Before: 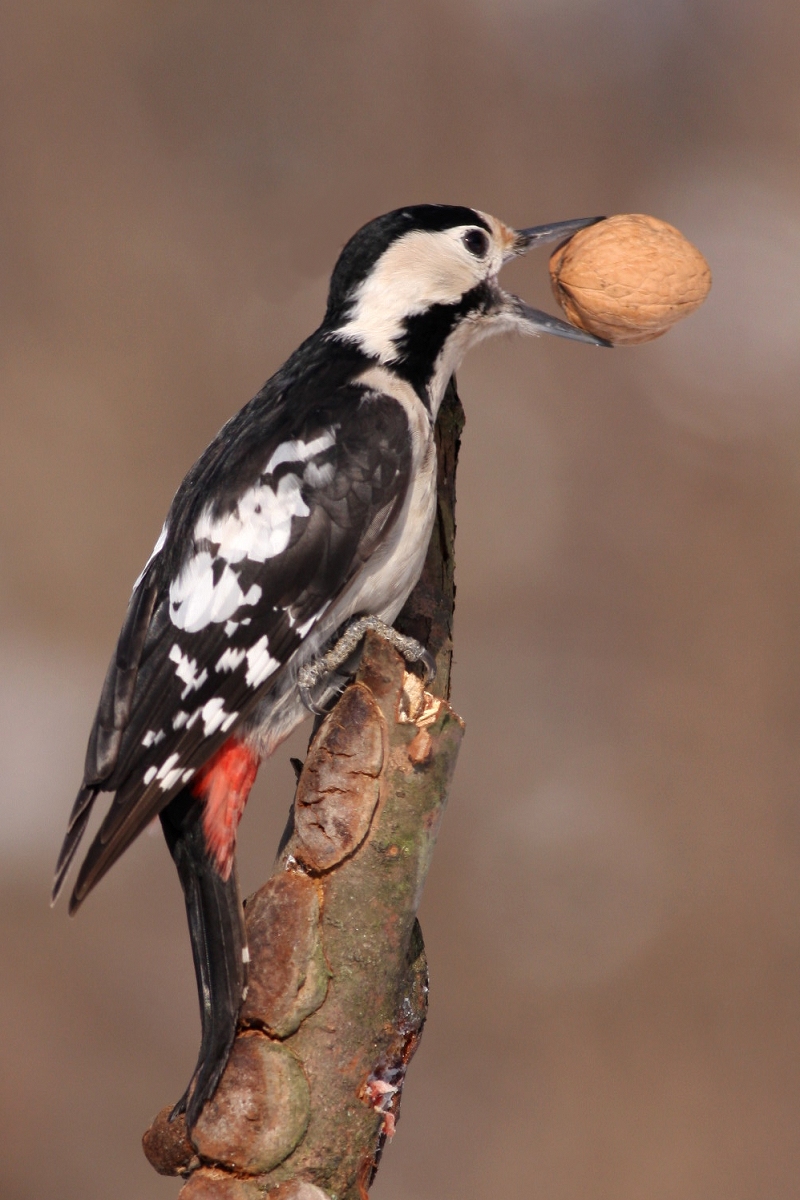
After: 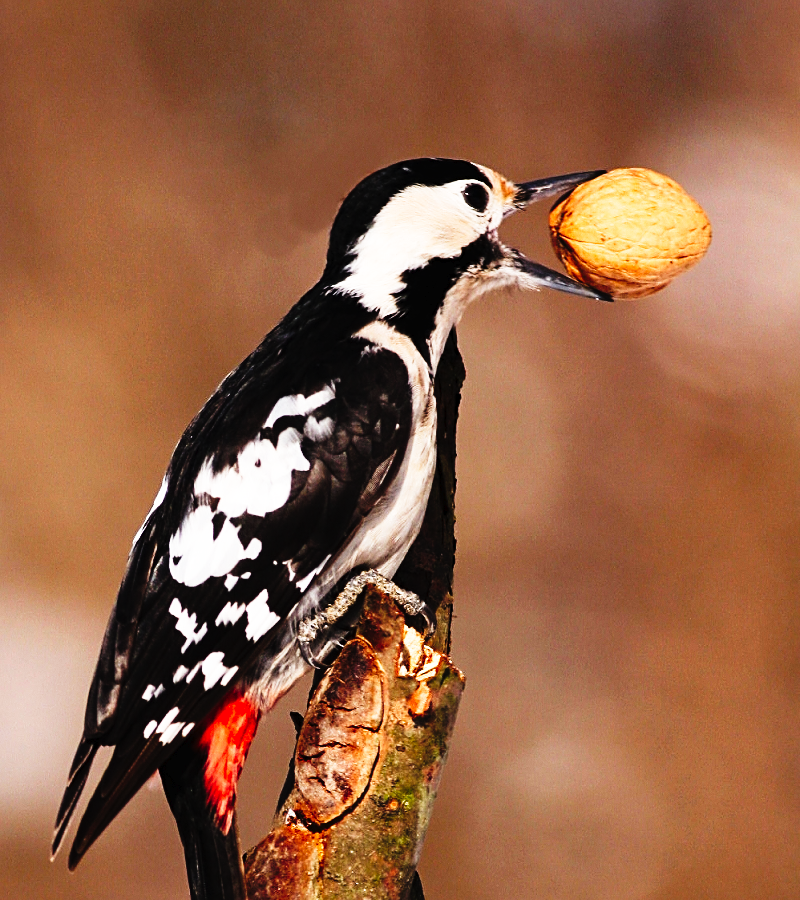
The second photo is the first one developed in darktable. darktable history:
color zones: curves: ch0 [(0, 0.5) (0.143, 0.5) (0.286, 0.5) (0.429, 0.5) (0.62, 0.489) (0.714, 0.445) (0.844, 0.496) (1, 0.5)]; ch1 [(0, 0.5) (0.143, 0.5) (0.286, 0.5) (0.429, 0.5) (0.571, 0.5) (0.714, 0.523) (0.857, 0.5) (1, 0.5)]
sharpen: on, module defaults
tone curve: curves: ch0 [(0, 0) (0.003, 0.01) (0.011, 0.012) (0.025, 0.012) (0.044, 0.017) (0.069, 0.021) (0.1, 0.025) (0.136, 0.03) (0.177, 0.037) (0.224, 0.052) (0.277, 0.092) (0.335, 0.16) (0.399, 0.3) (0.468, 0.463) (0.543, 0.639) (0.623, 0.796) (0.709, 0.904) (0.801, 0.962) (0.898, 0.988) (1, 1)], preserve colors none
crop: top 3.857%, bottom 21.132%
